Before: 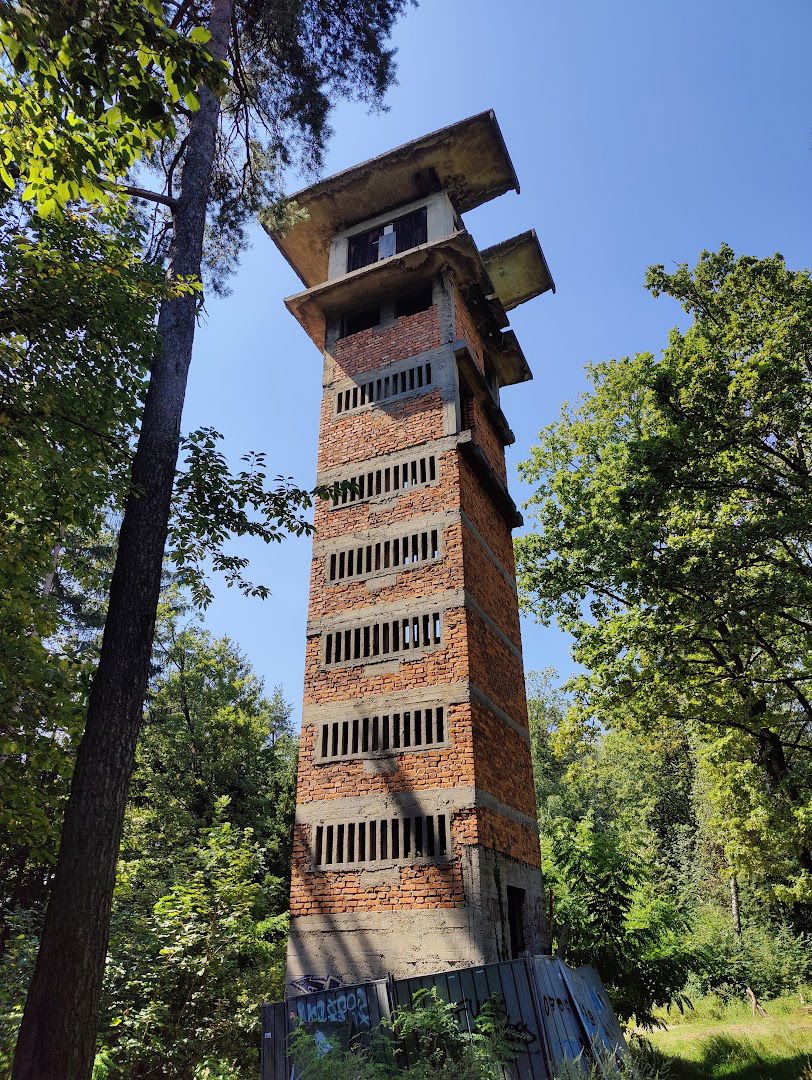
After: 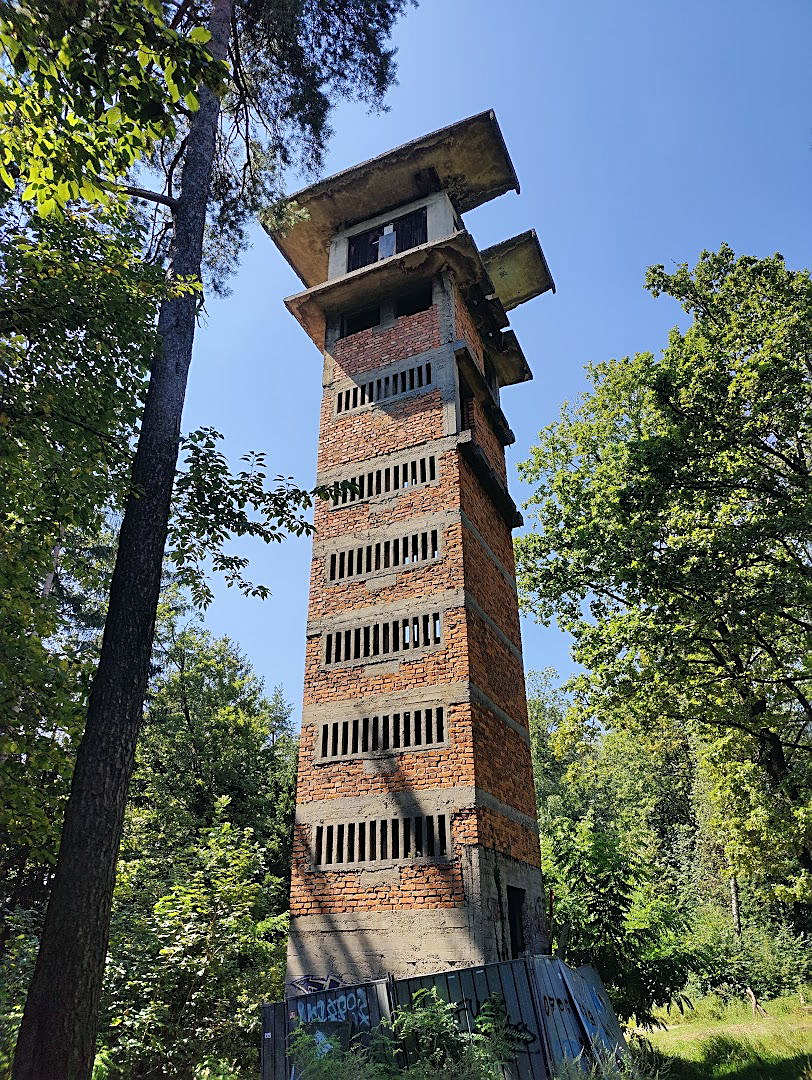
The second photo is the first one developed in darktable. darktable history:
sharpen: on, module defaults
color balance: mode lift, gamma, gain (sRGB), lift [1, 1, 1.022, 1.026]
